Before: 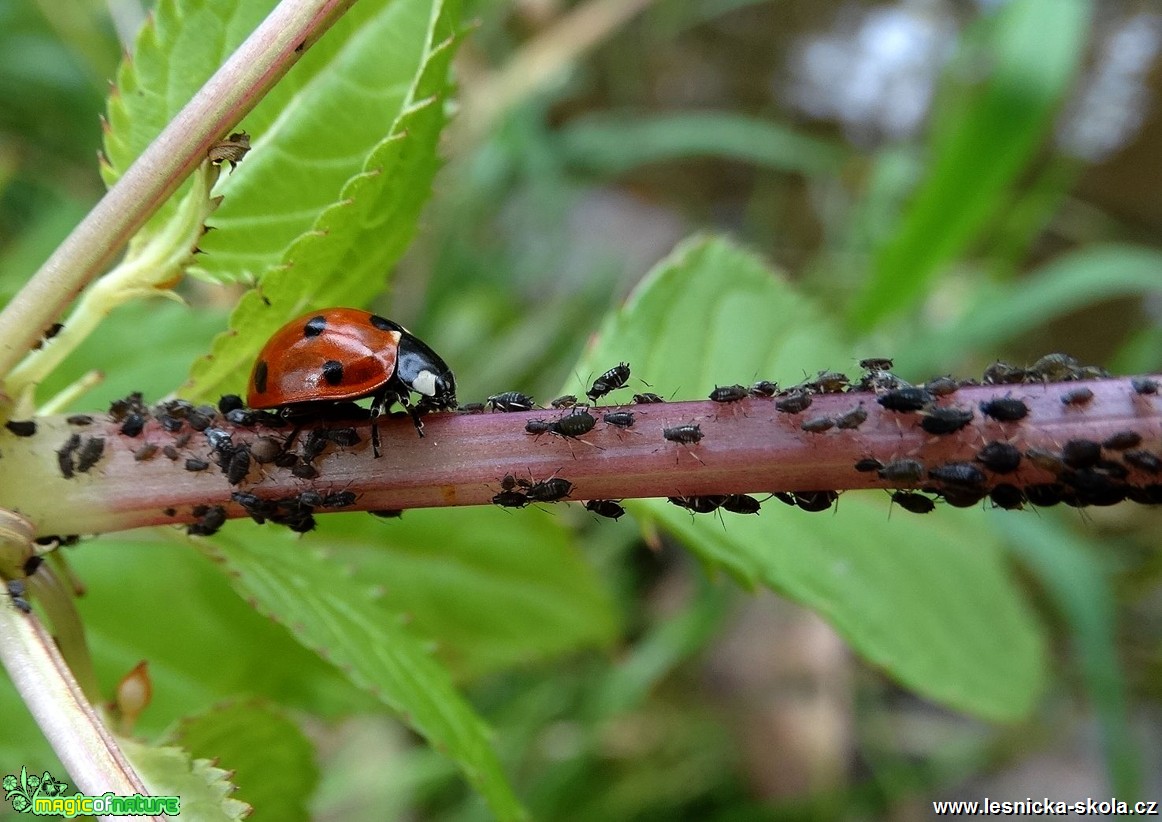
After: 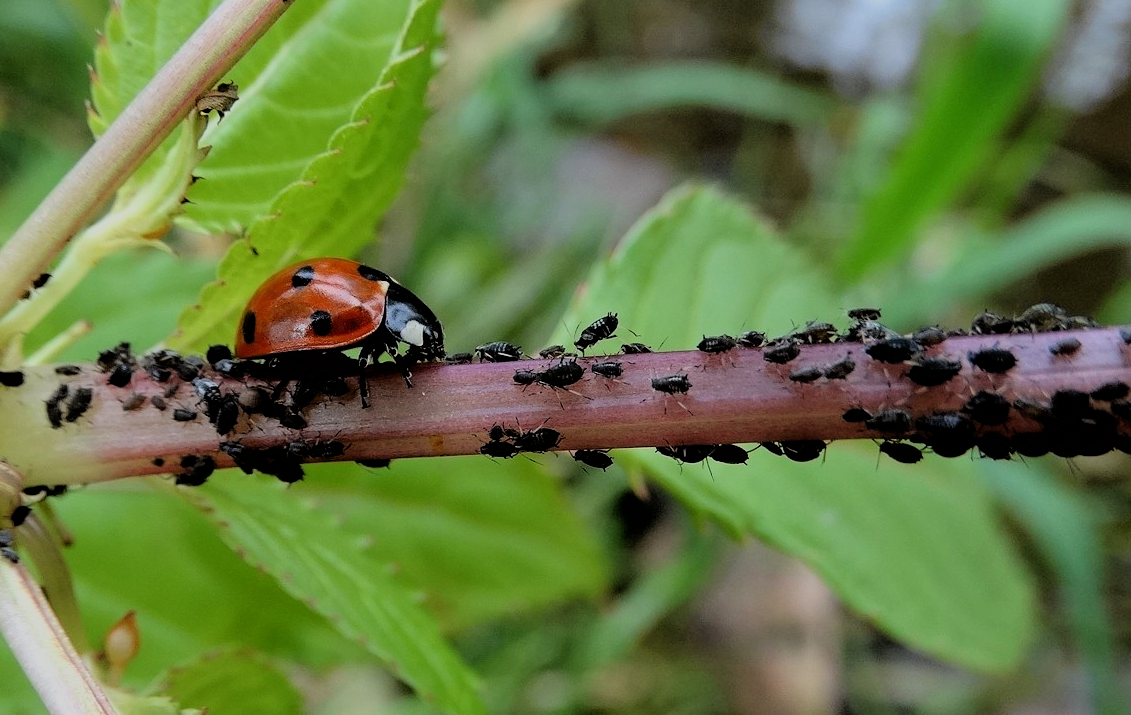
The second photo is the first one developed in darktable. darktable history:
crop: left 1.117%, top 6.13%, right 1.507%, bottom 6.78%
filmic rgb: black relative exposure -4.29 EV, white relative exposure 4.56 EV, hardness 2.4, contrast 1.051, color science v6 (2022), iterations of high-quality reconstruction 0
